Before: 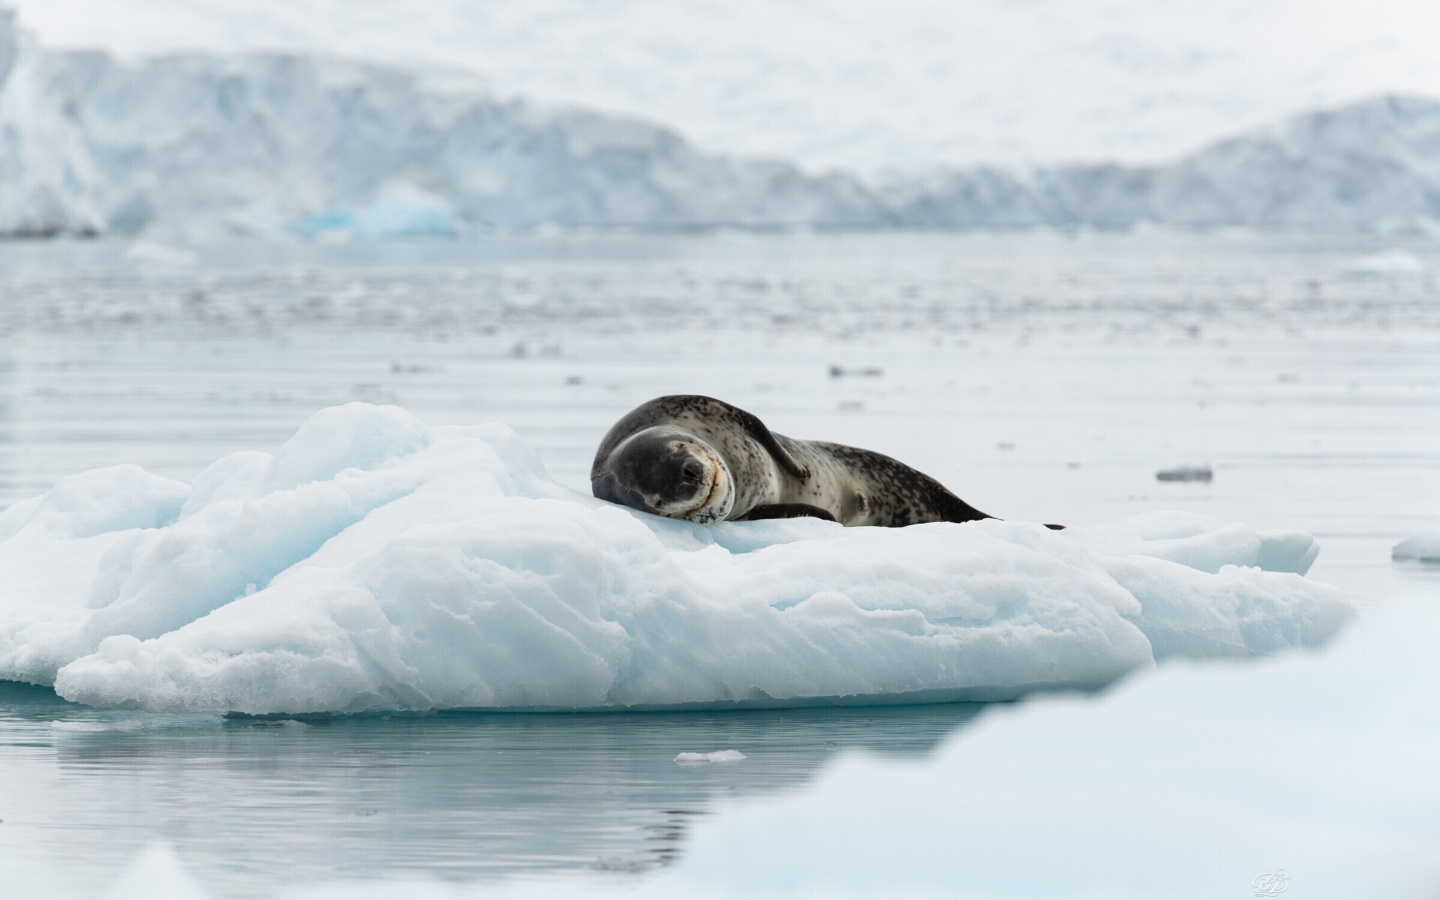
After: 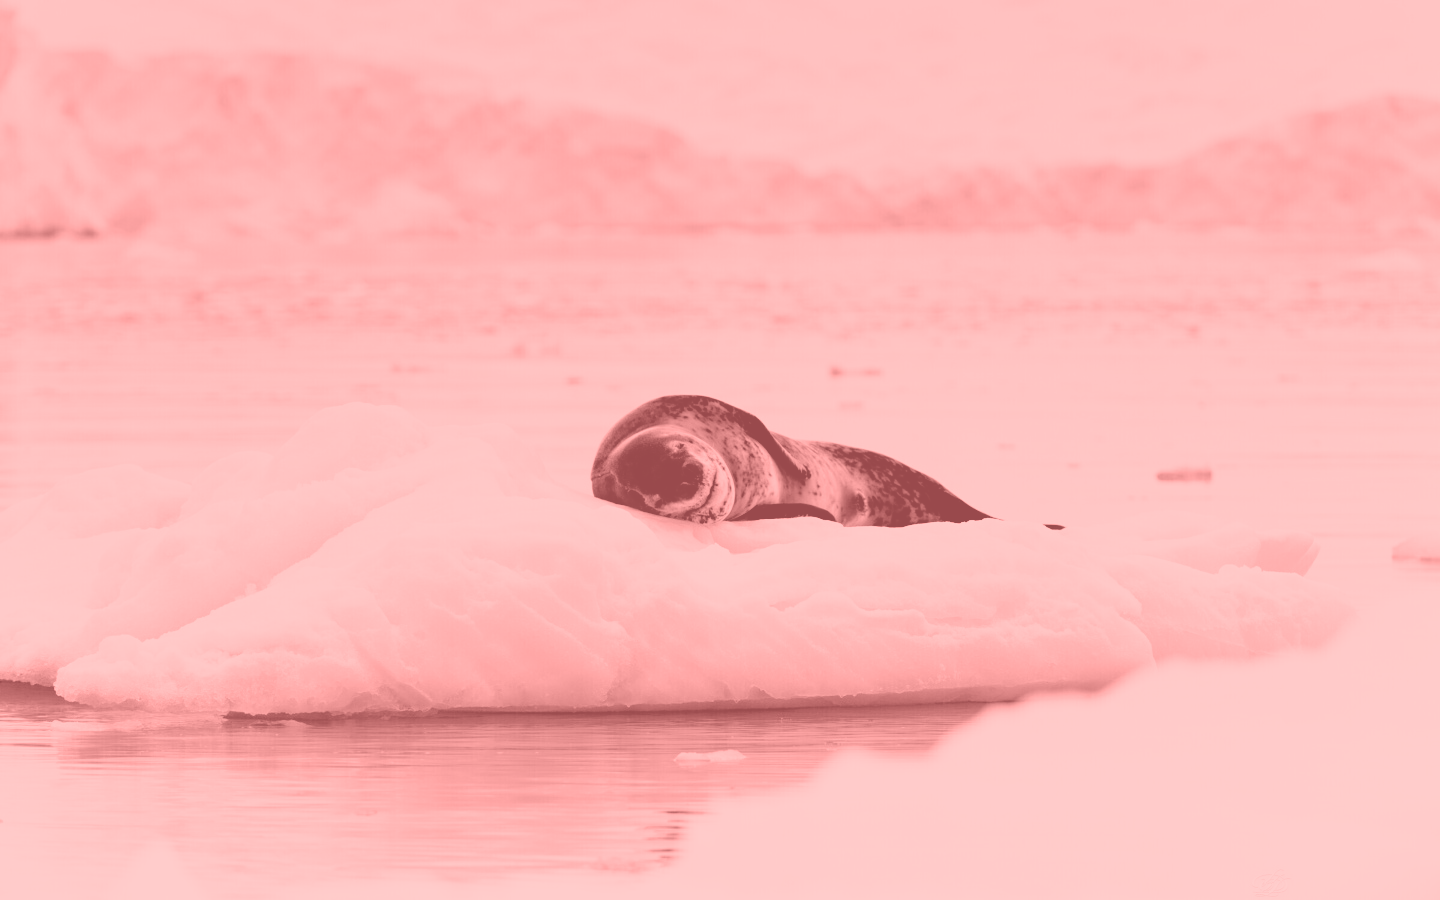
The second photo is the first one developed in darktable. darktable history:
filmic rgb: black relative exposure -5 EV, white relative exposure 3.5 EV, hardness 3.19, contrast 1.2, highlights saturation mix -50%
colorize: saturation 51%, source mix 50.67%, lightness 50.67%
tone curve: curves: ch0 [(0, 0) (0.003, 0.001) (0.011, 0.005) (0.025, 0.01) (0.044, 0.019) (0.069, 0.029) (0.1, 0.042) (0.136, 0.078) (0.177, 0.129) (0.224, 0.182) (0.277, 0.246) (0.335, 0.318) (0.399, 0.396) (0.468, 0.481) (0.543, 0.573) (0.623, 0.672) (0.709, 0.777) (0.801, 0.881) (0.898, 0.975) (1, 1)], preserve colors none
white balance: red 1.188, blue 1.11
graduated density: on, module defaults
